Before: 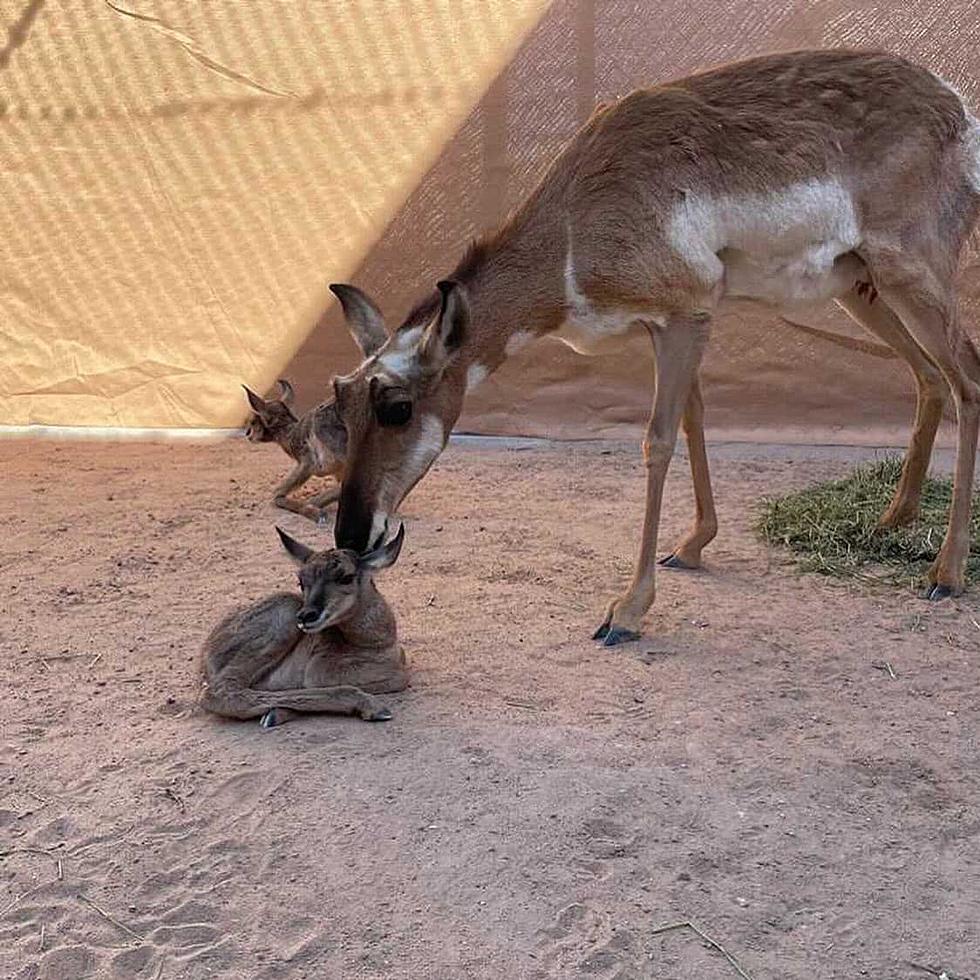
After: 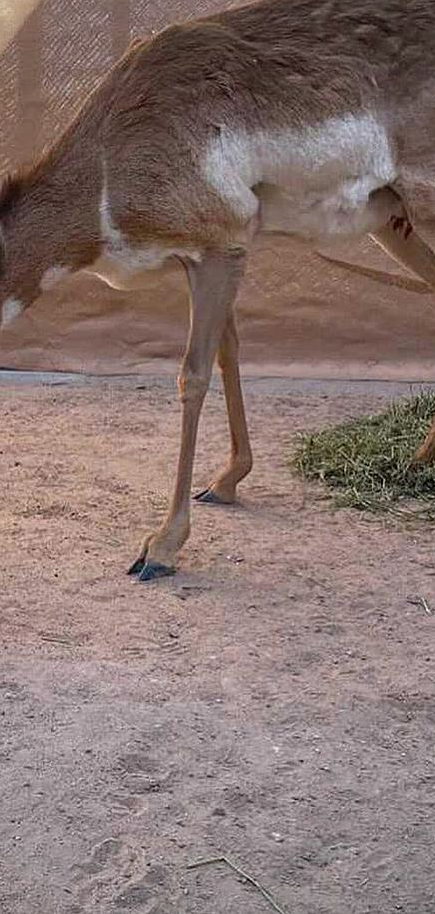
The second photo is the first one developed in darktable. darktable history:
vignetting: fall-off start 74.48%, fall-off radius 66.42%
crop: left 47.524%, top 6.684%, right 7.995%
color balance rgb: linear chroma grading › global chroma 0.401%, perceptual saturation grading › global saturation -1.944%, perceptual saturation grading › highlights -7.169%, perceptual saturation grading › mid-tones 8.358%, perceptual saturation grading › shadows 4.696%
